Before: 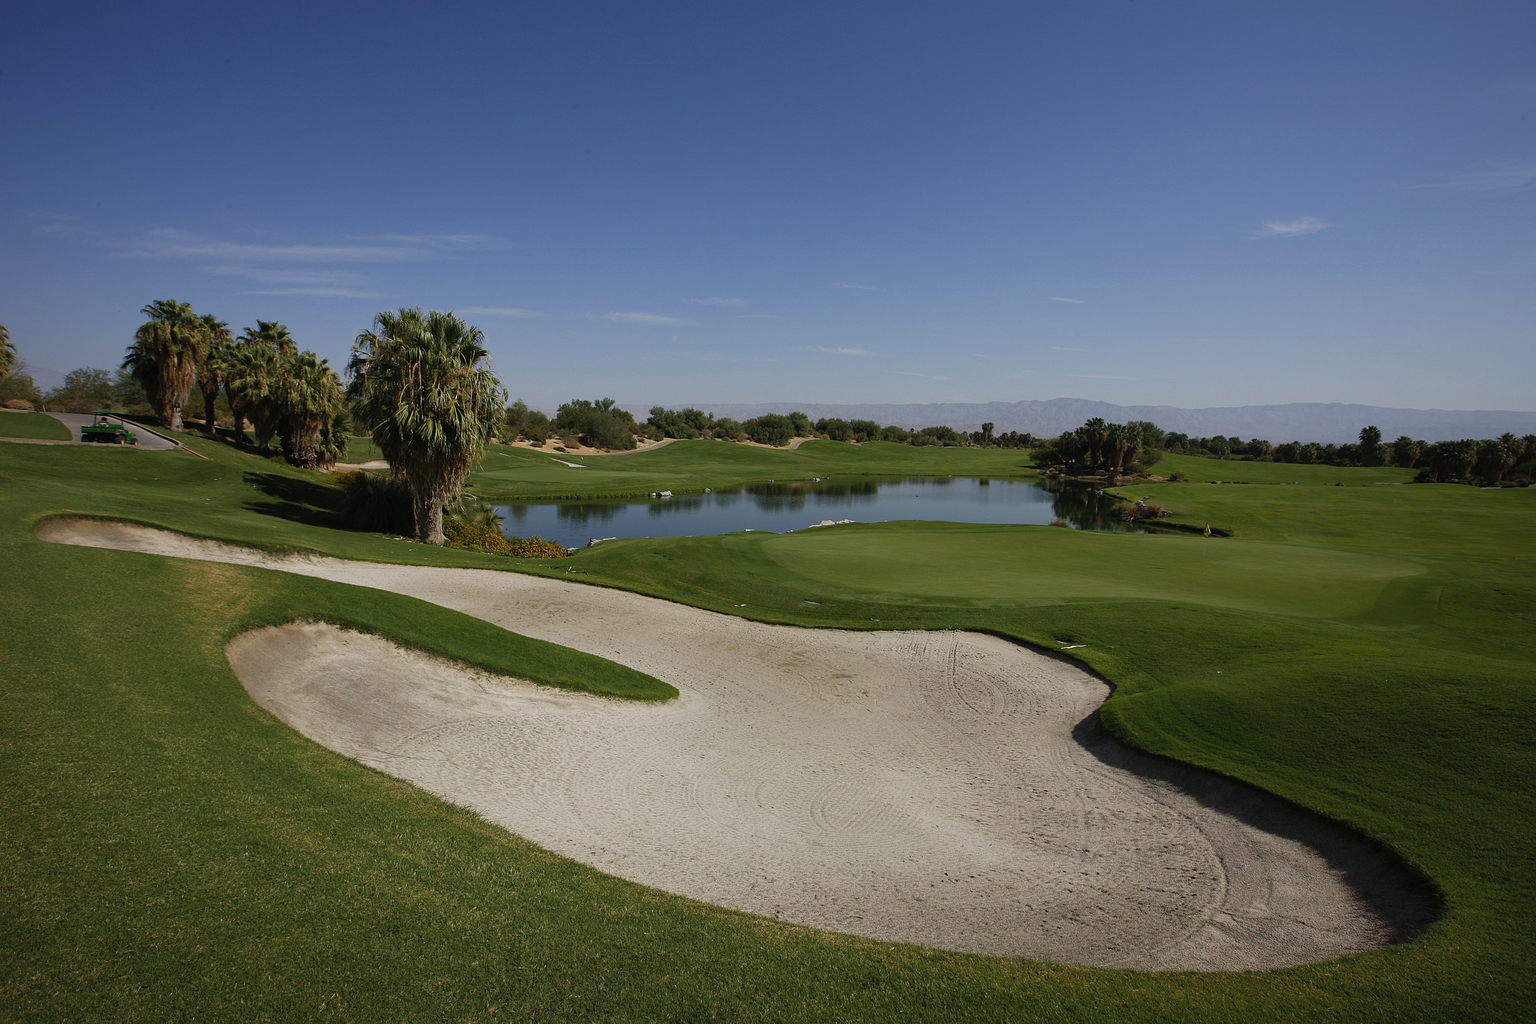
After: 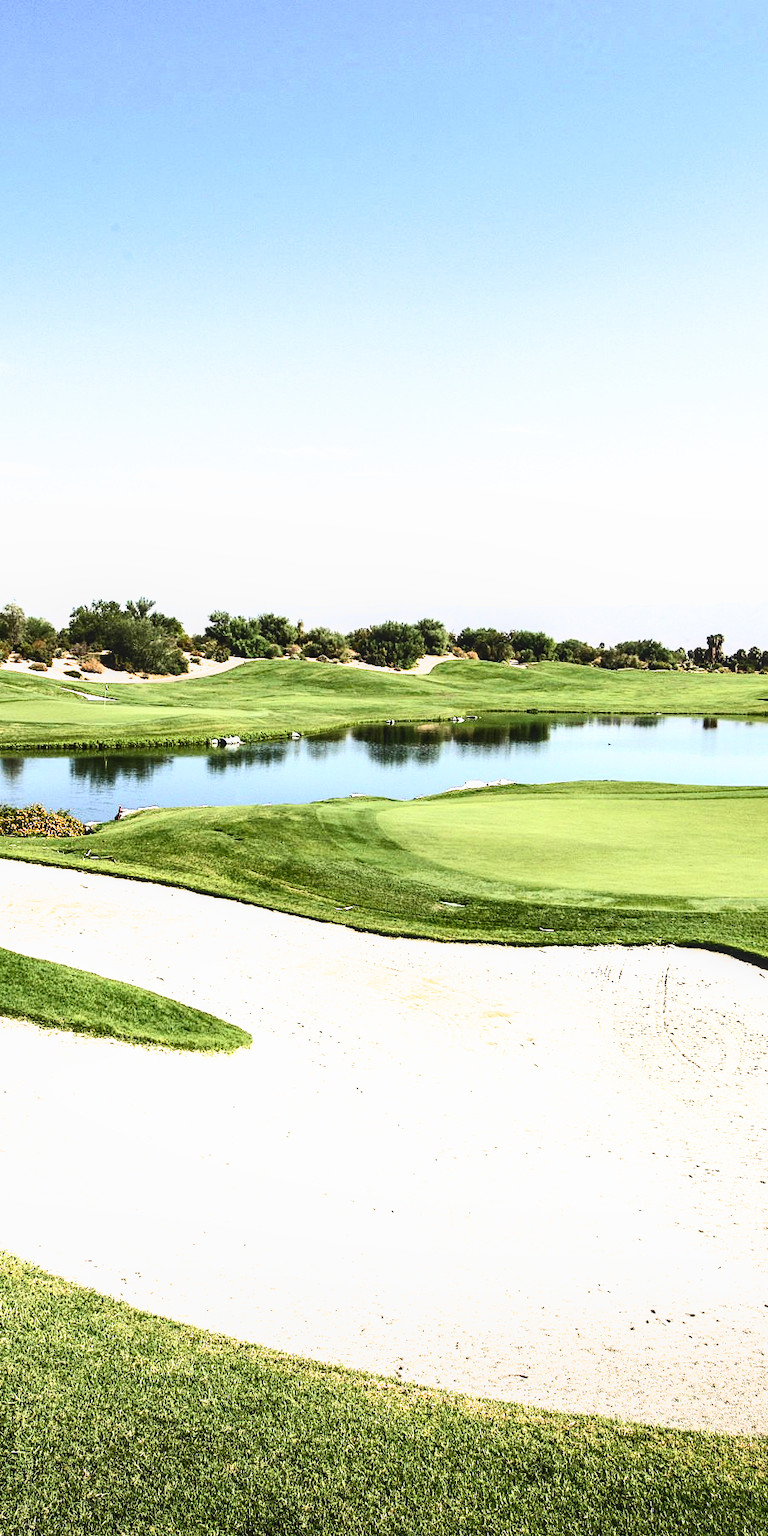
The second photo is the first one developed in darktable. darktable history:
exposure: black level correction 0, exposure 1.595 EV, compensate exposure bias true, compensate highlight preservation false
contrast brightness saturation: contrast 0.405, brightness 0.105, saturation 0.207
crop: left 33.284%, right 33.368%
tone equalizer: edges refinement/feathering 500, mask exposure compensation -1.57 EV, preserve details no
local contrast: detail 109%
color correction: highlights b* 0
filmic rgb: black relative exposure -8.2 EV, white relative exposure 2.21 EV, hardness 7.06, latitude 85.97%, contrast 1.696, highlights saturation mix -4.26%, shadows ↔ highlights balance -3.08%
